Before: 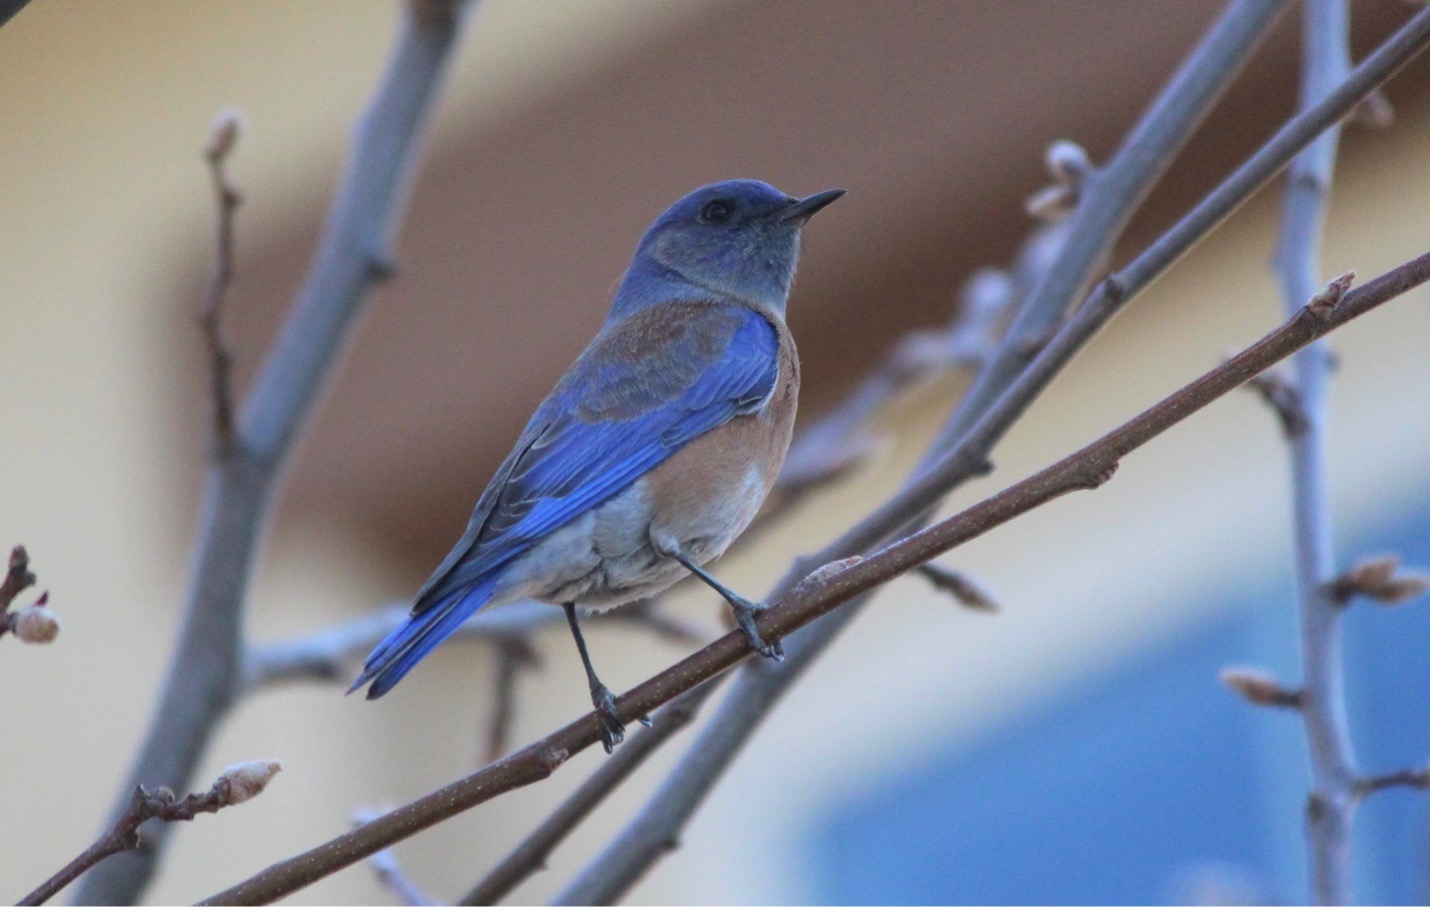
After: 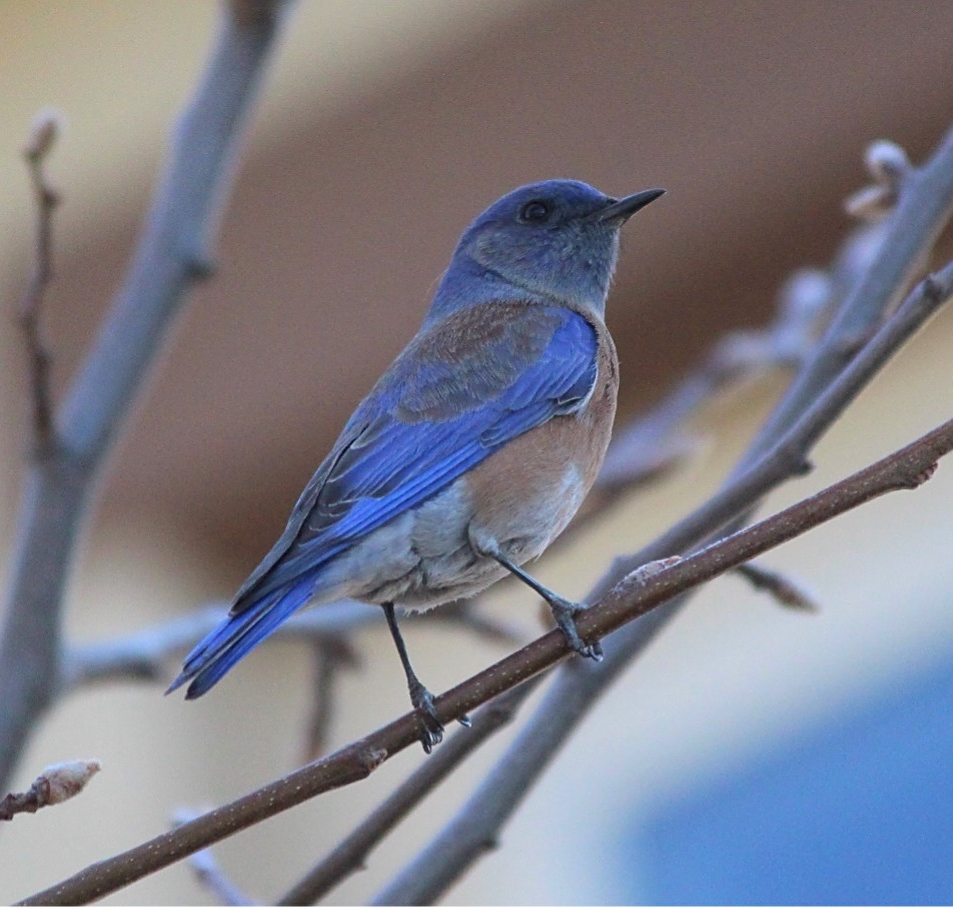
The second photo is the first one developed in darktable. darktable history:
crop and rotate: left 12.673%, right 20.66%
sharpen: on, module defaults
